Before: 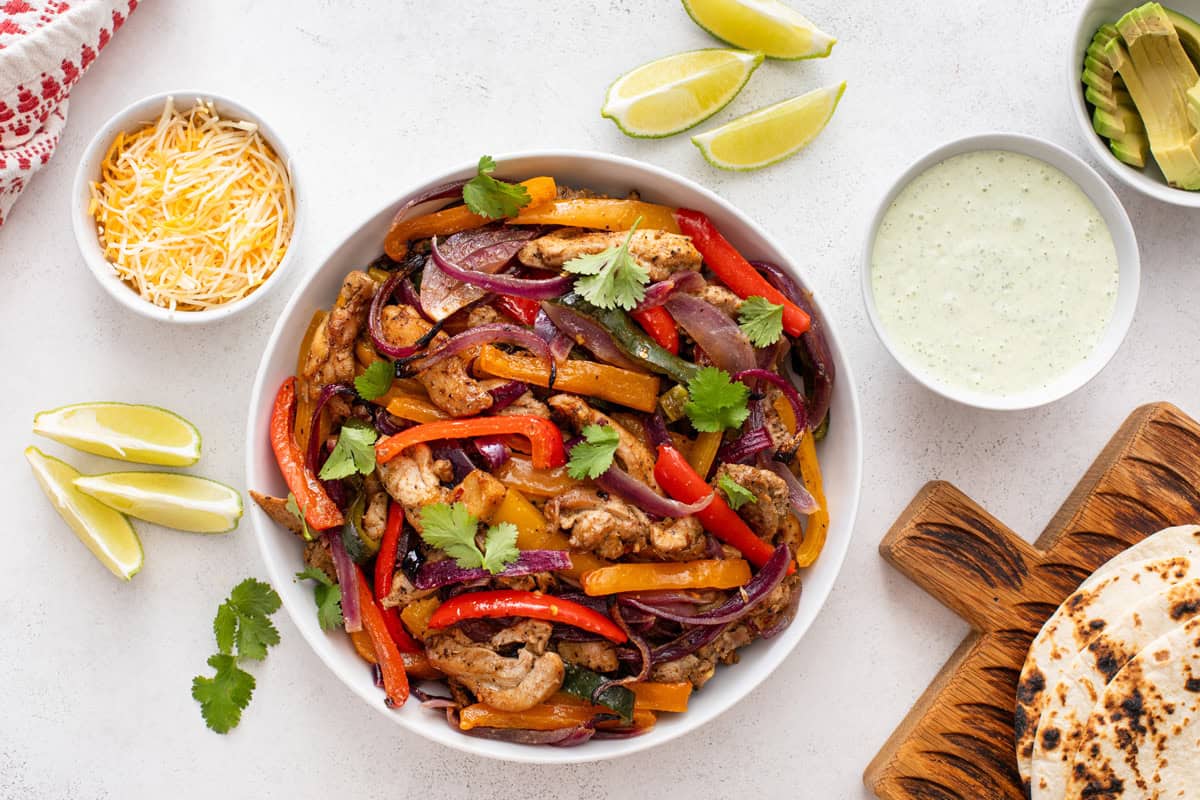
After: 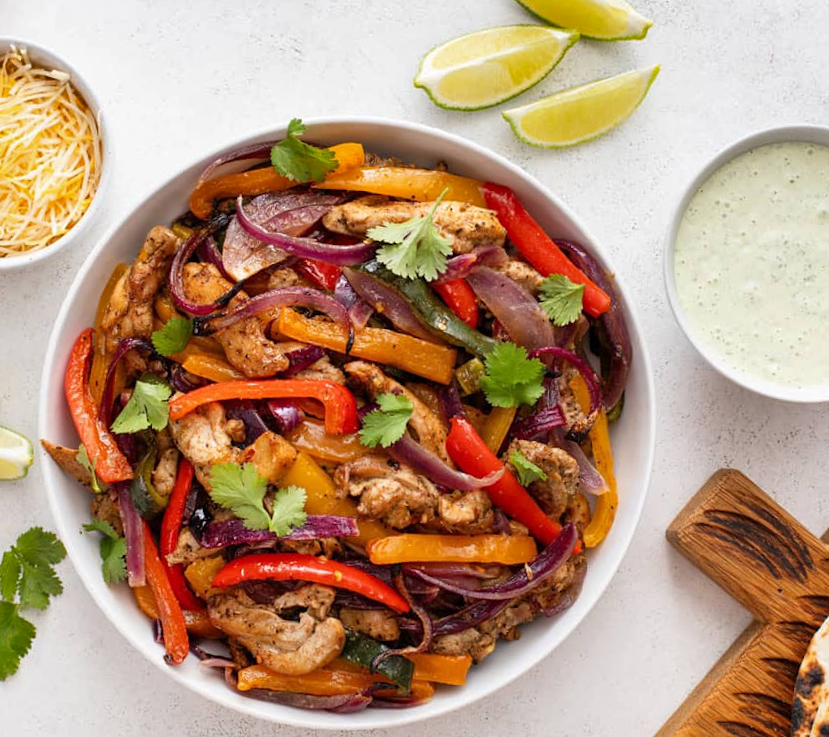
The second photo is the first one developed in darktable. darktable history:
crop and rotate: angle -3.27°, left 14.277%, top 0.028%, right 10.766%, bottom 0.028%
shadows and highlights: shadows 32, highlights -32, soften with gaussian
